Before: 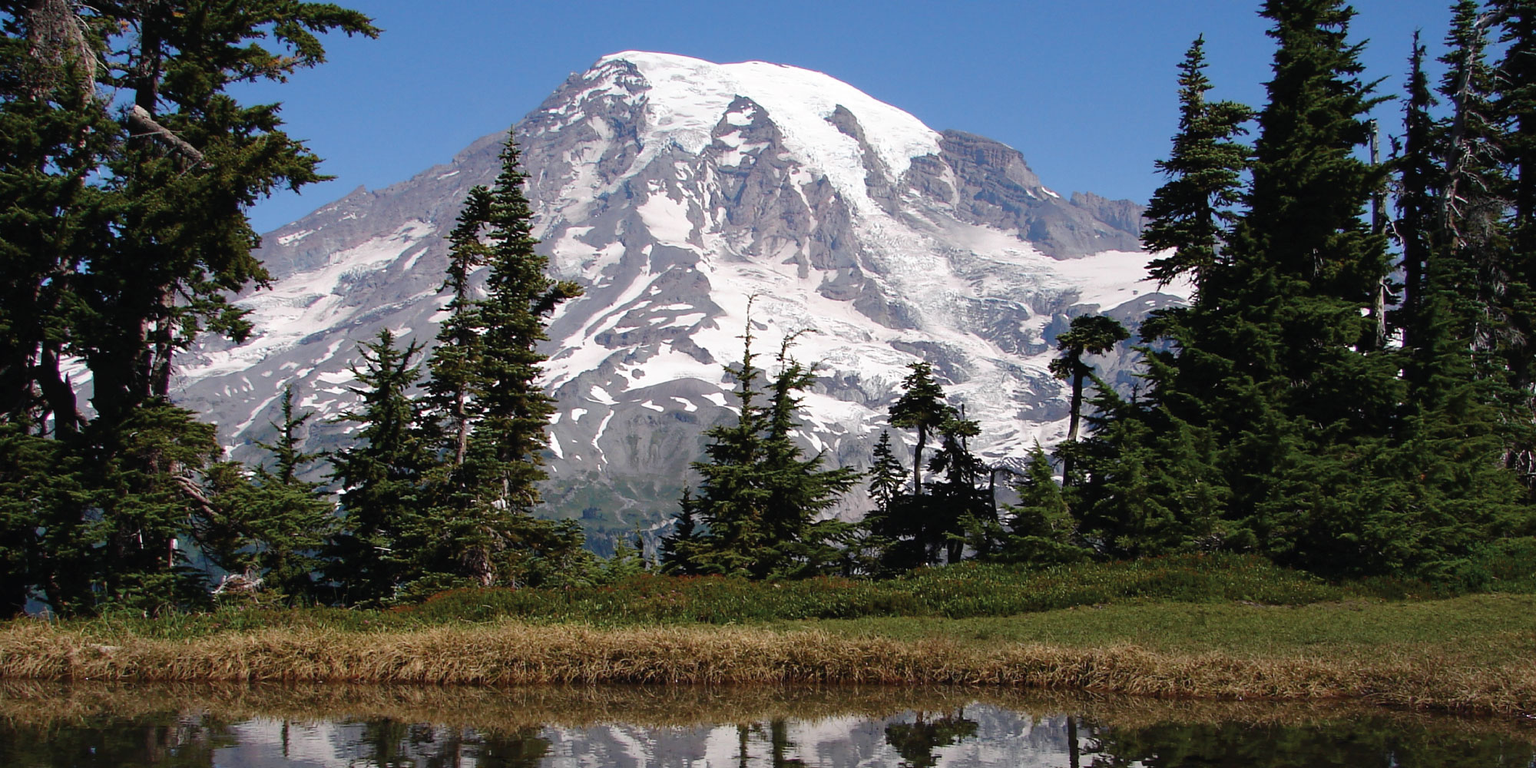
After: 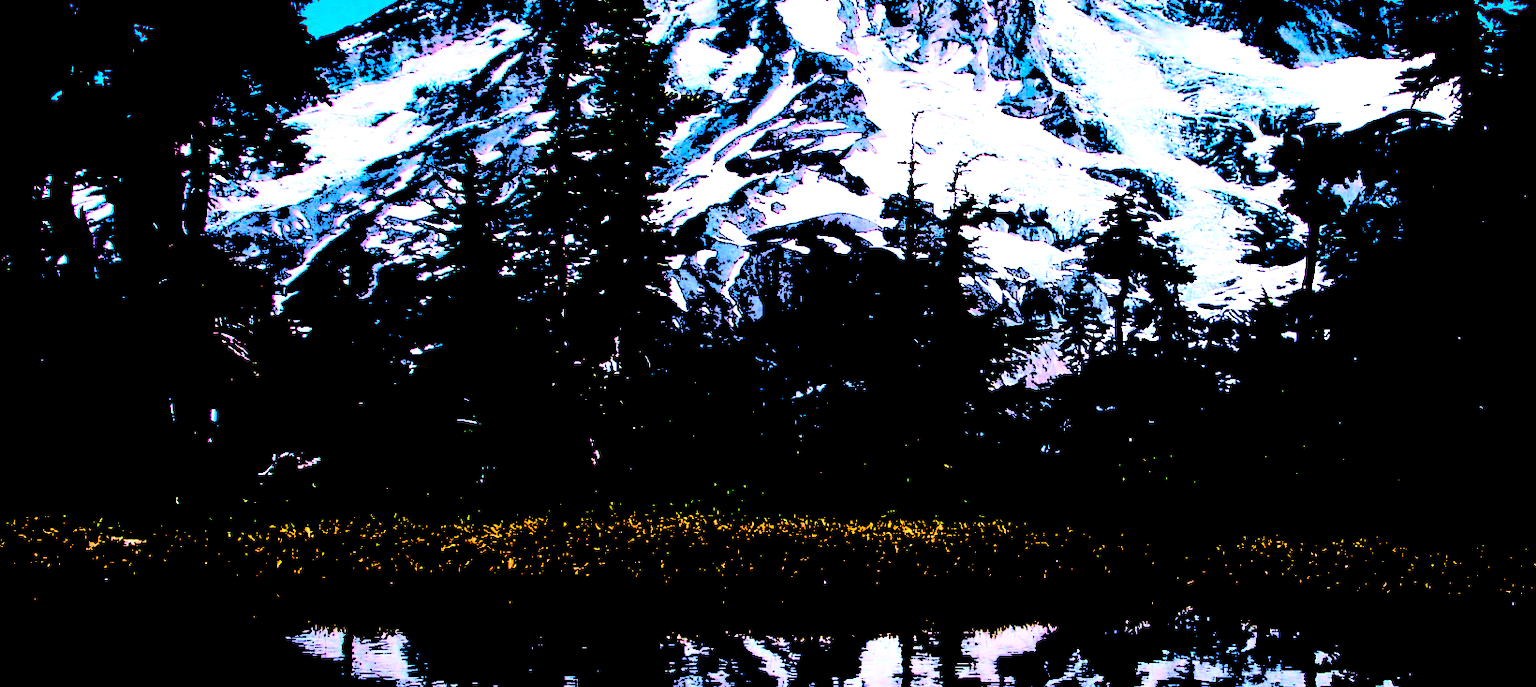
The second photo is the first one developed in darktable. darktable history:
white balance: red 0.967, blue 1.119, emerald 0.756
crop: top 26.531%, right 17.959%
exposure: exposure 0.2 EV, compensate highlight preservation false
contrast brightness saturation: brightness -1, saturation 1
levels: levels [0.246, 0.246, 0.506]
